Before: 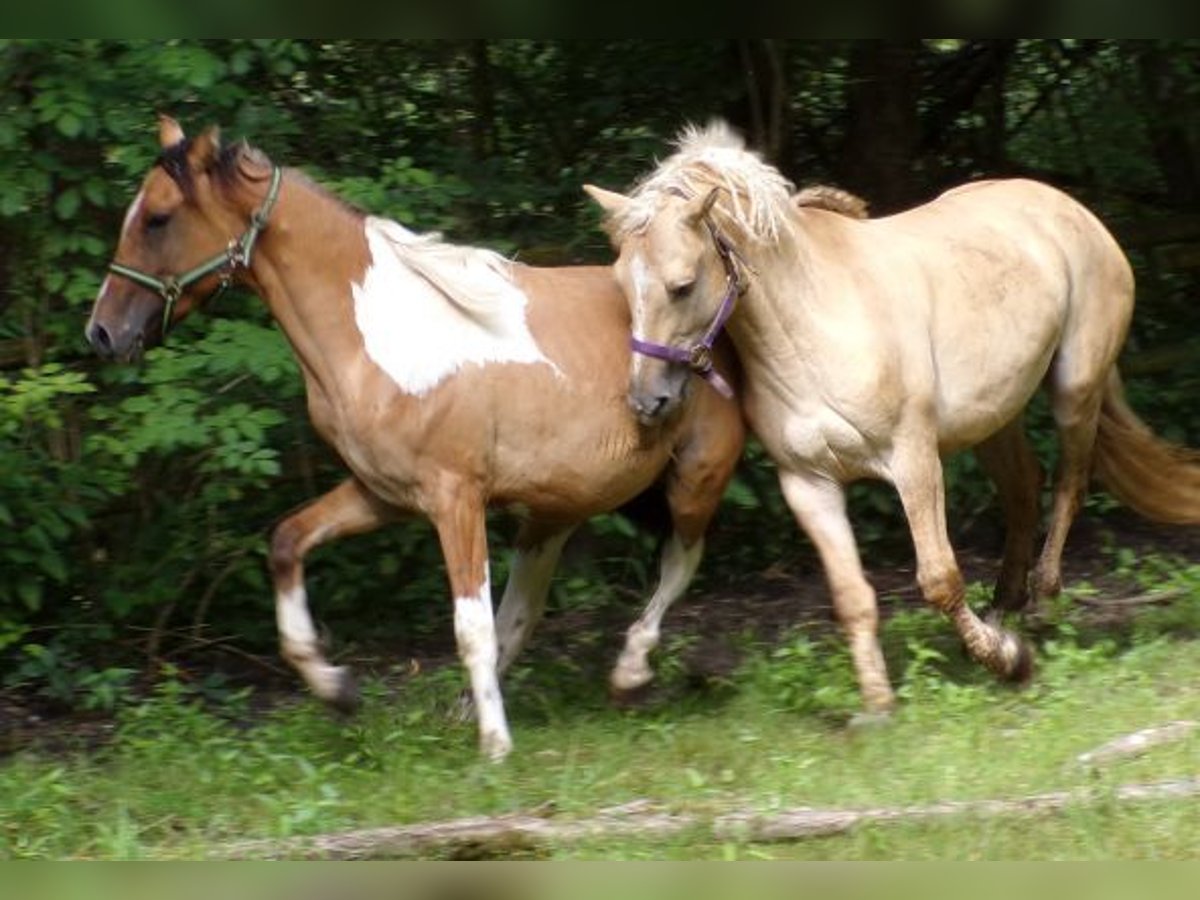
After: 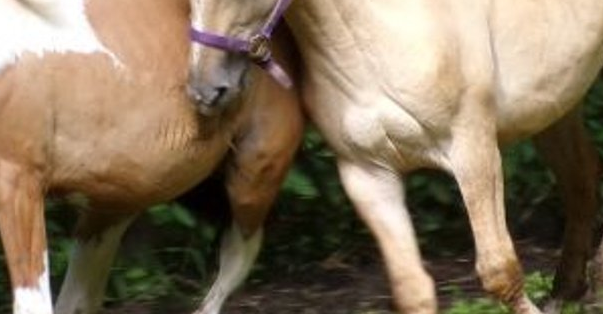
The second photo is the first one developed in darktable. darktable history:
crop: left 36.758%, top 34.45%, right 12.917%, bottom 30.588%
